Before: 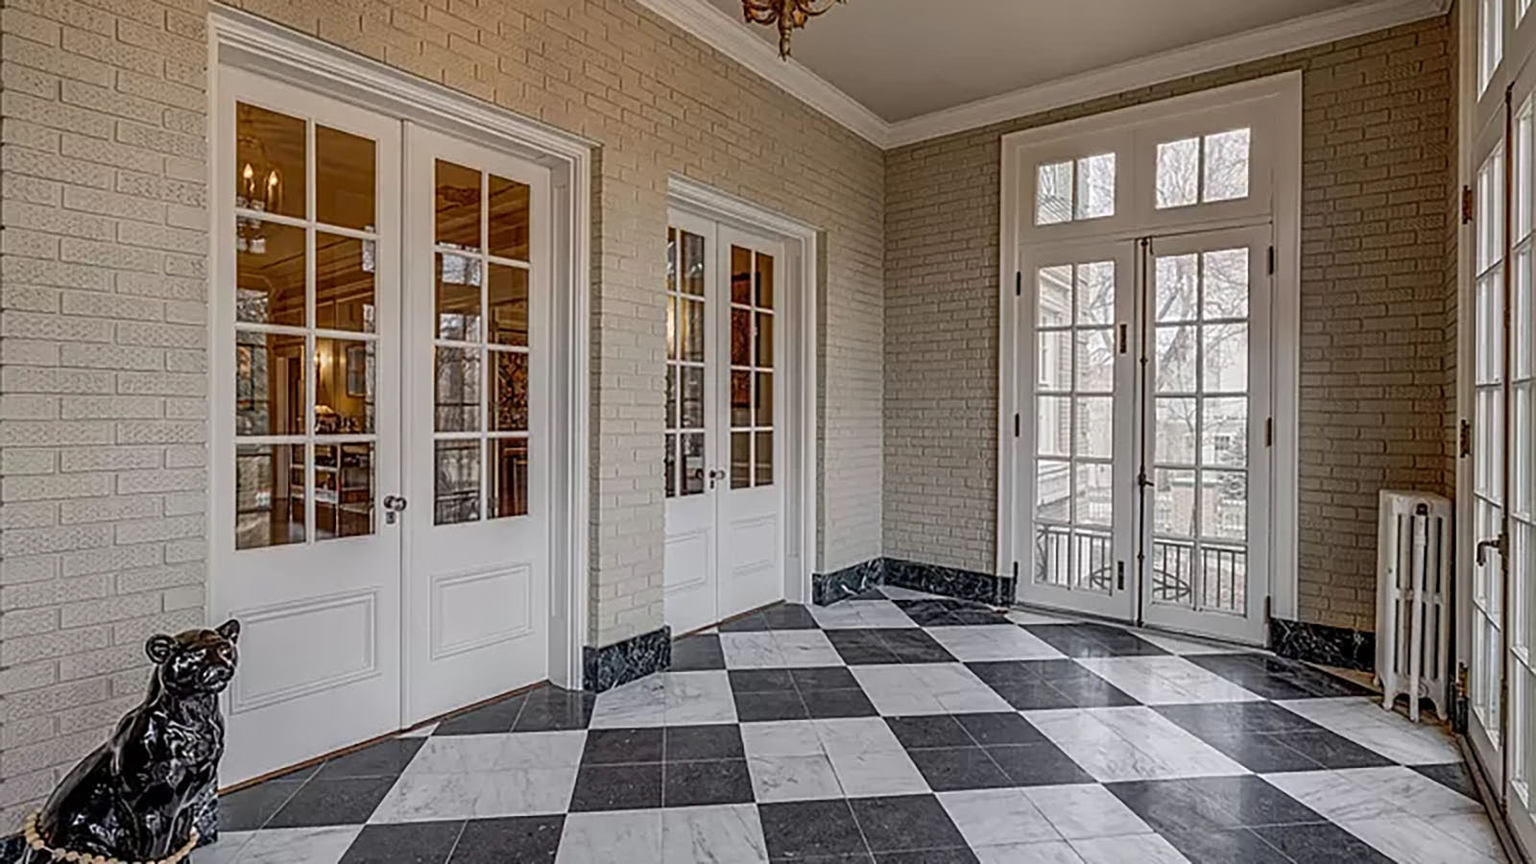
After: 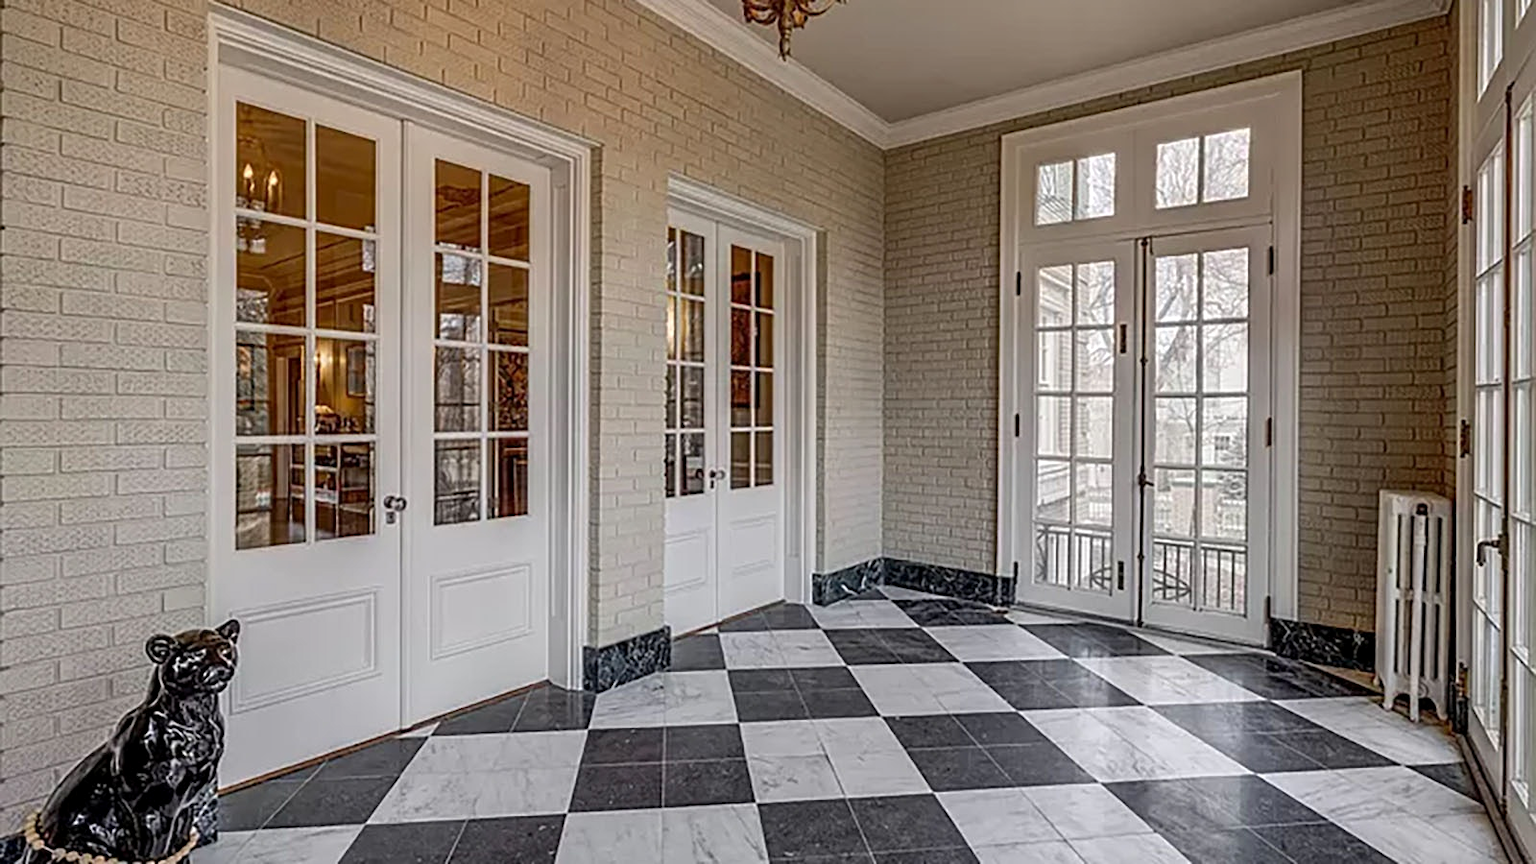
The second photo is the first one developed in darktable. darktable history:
exposure: black level correction 0.001, exposure 0.14 EV, compensate highlight preservation false
